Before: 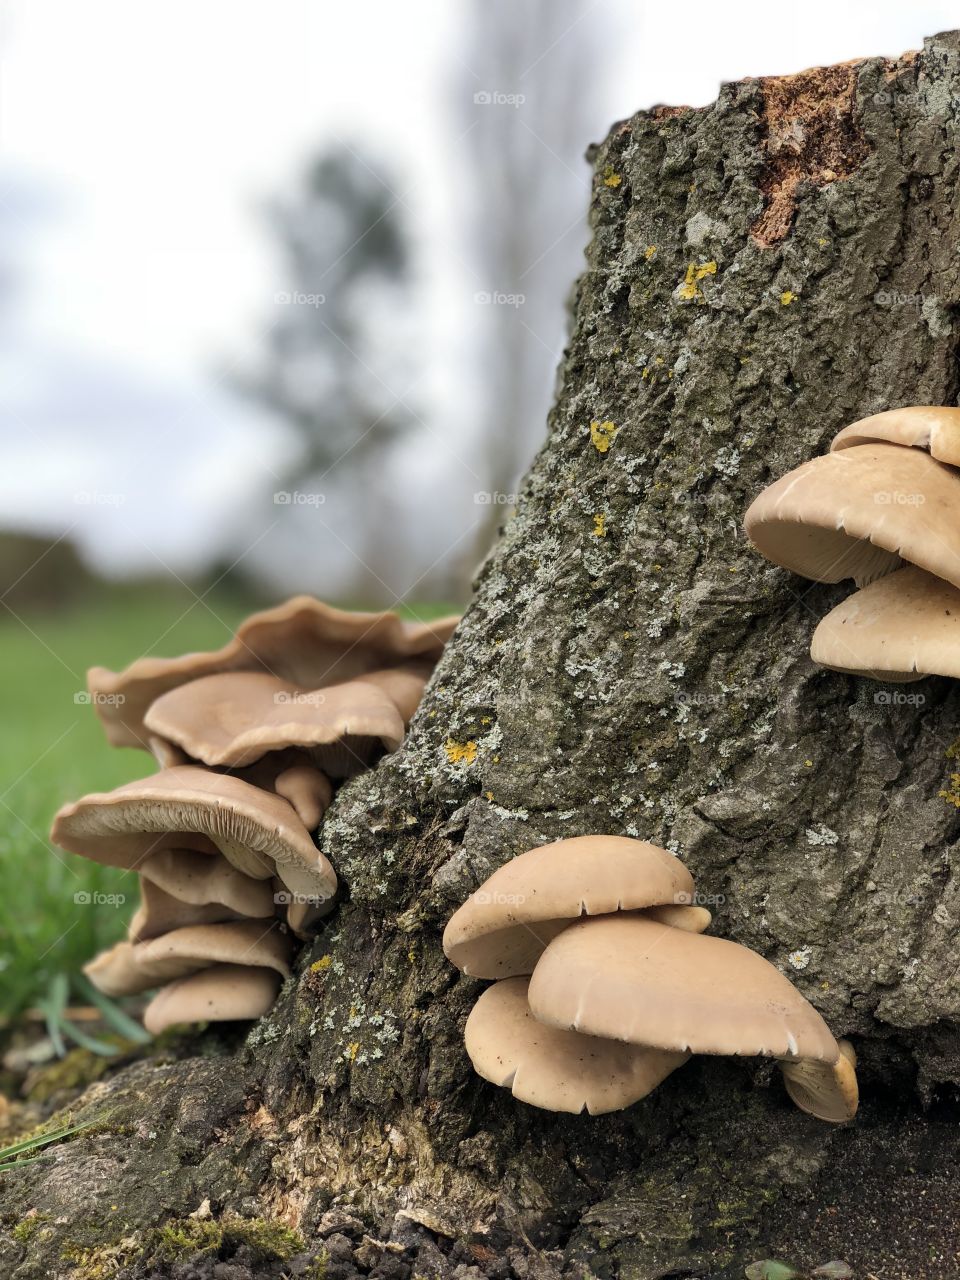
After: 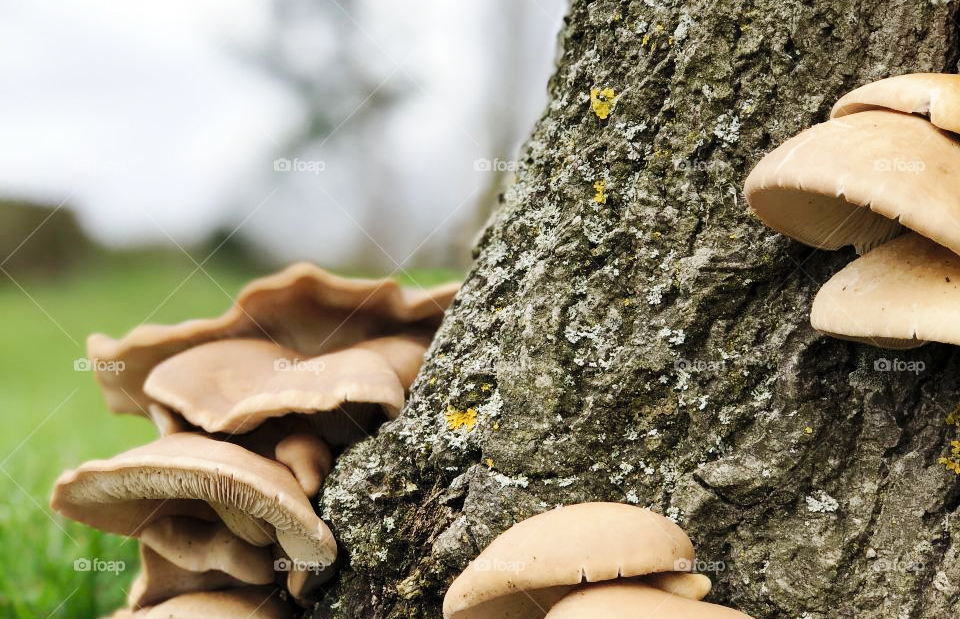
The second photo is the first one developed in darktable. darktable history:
crop and rotate: top 26.056%, bottom 25.543%
base curve: curves: ch0 [(0, 0) (0.032, 0.025) (0.121, 0.166) (0.206, 0.329) (0.605, 0.79) (1, 1)], preserve colors none
